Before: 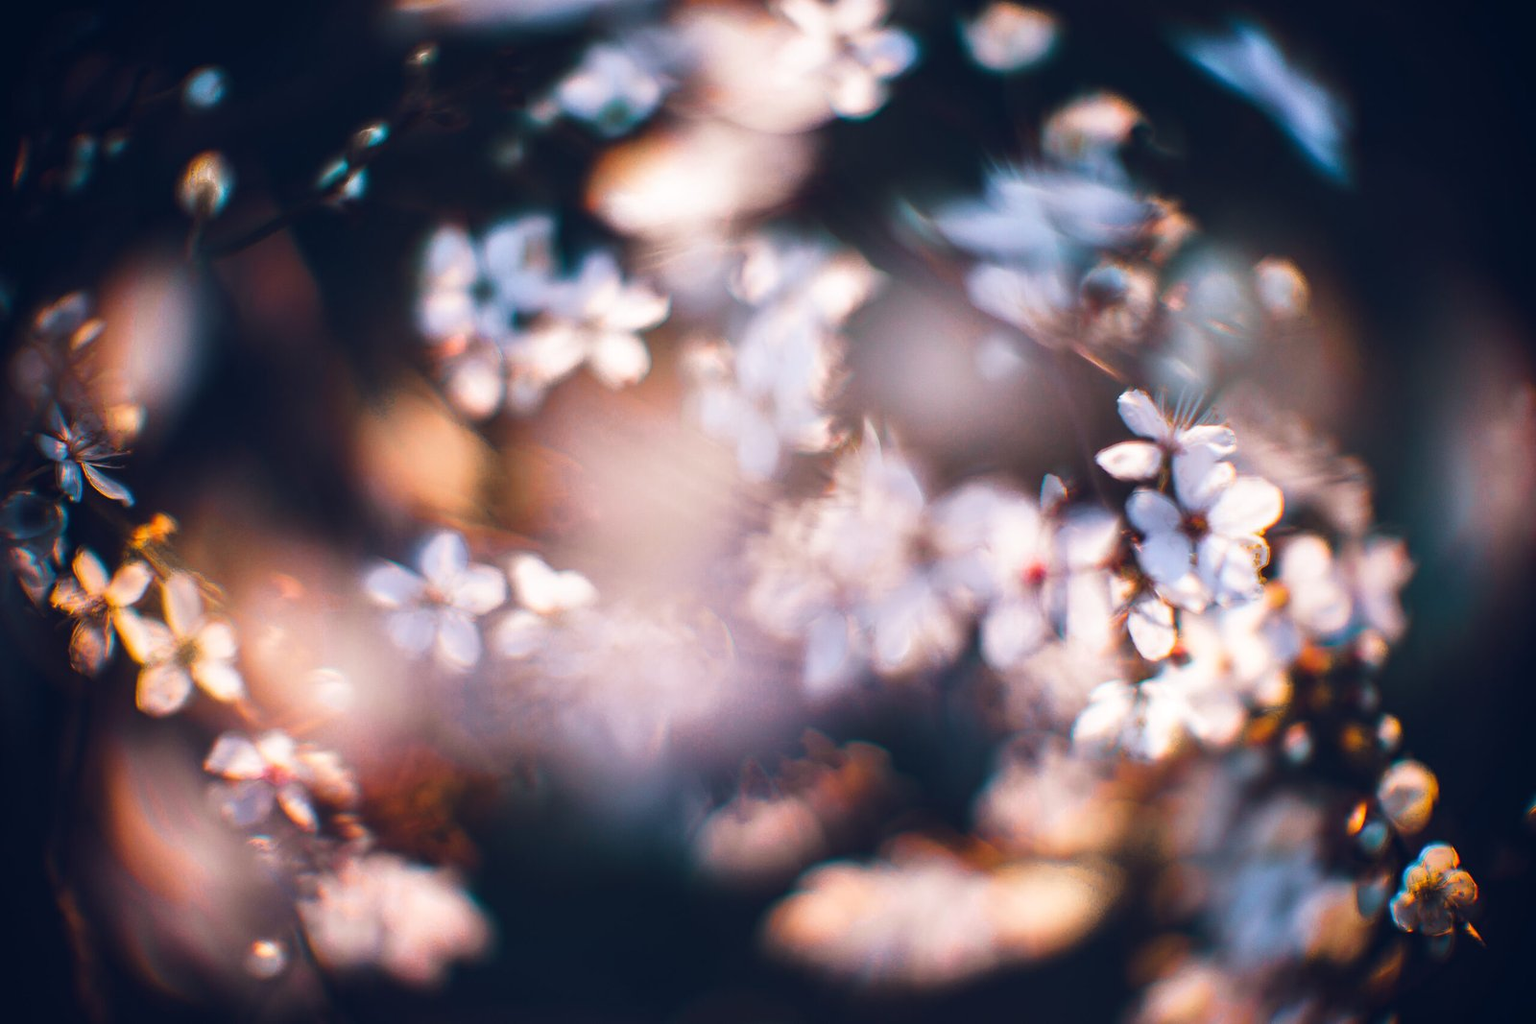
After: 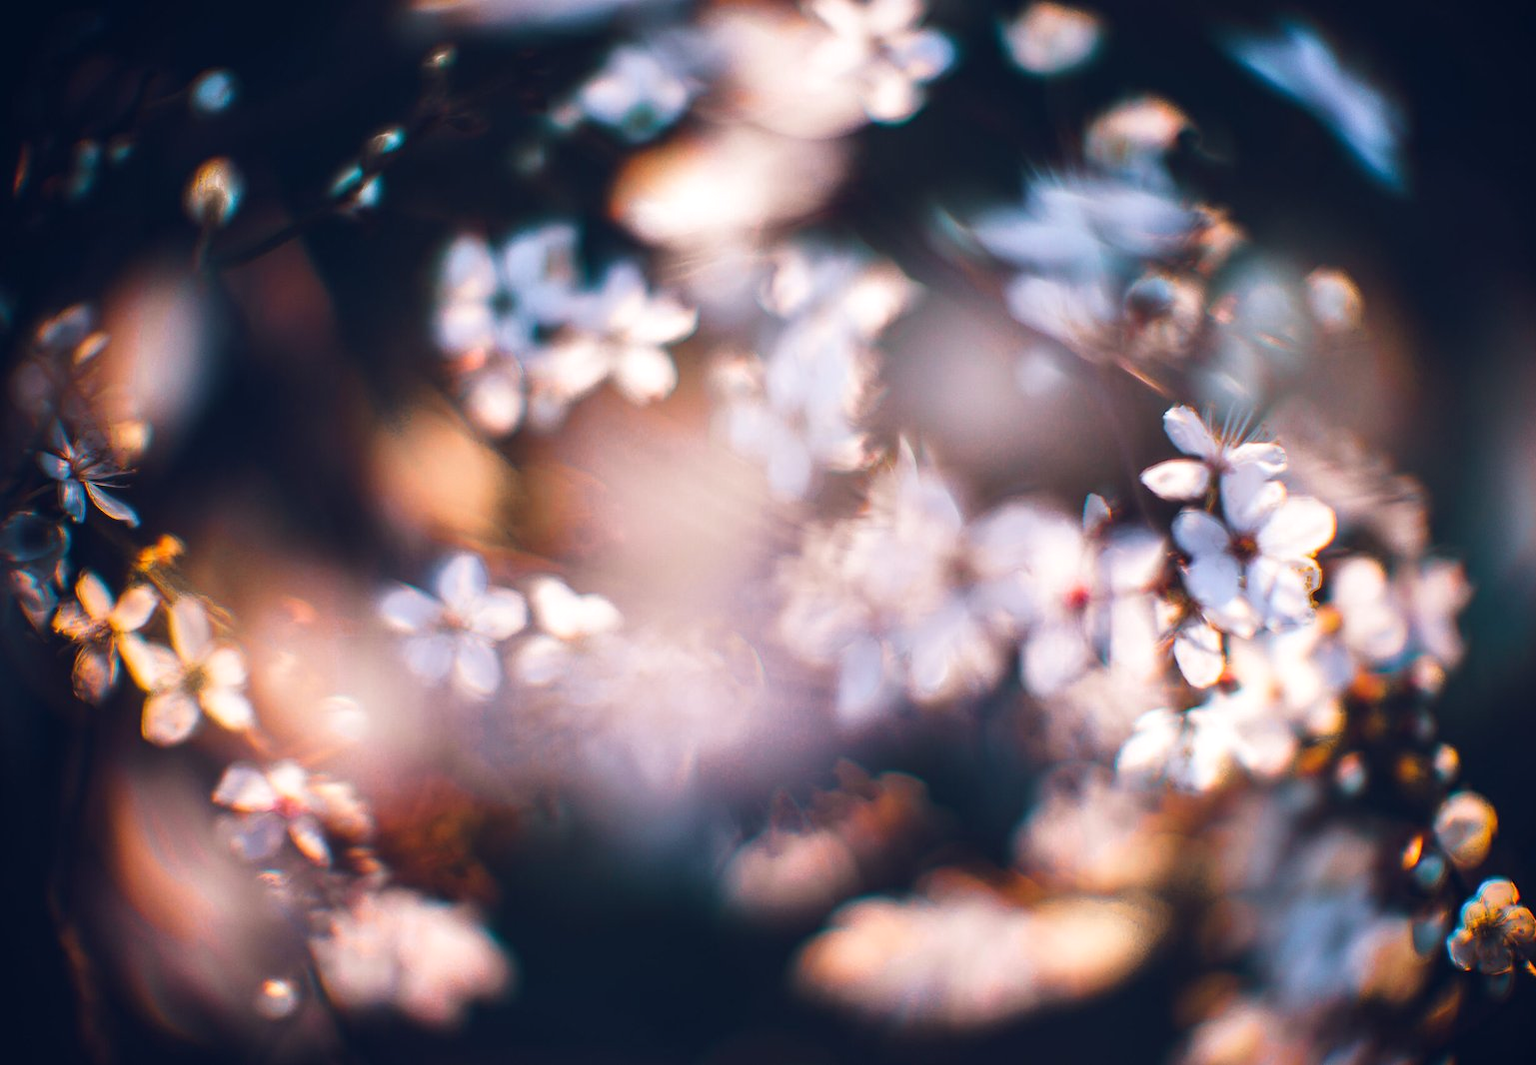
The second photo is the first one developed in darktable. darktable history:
crop: right 3.911%, bottom 0.023%
levels: levels [0, 0.492, 0.984]
